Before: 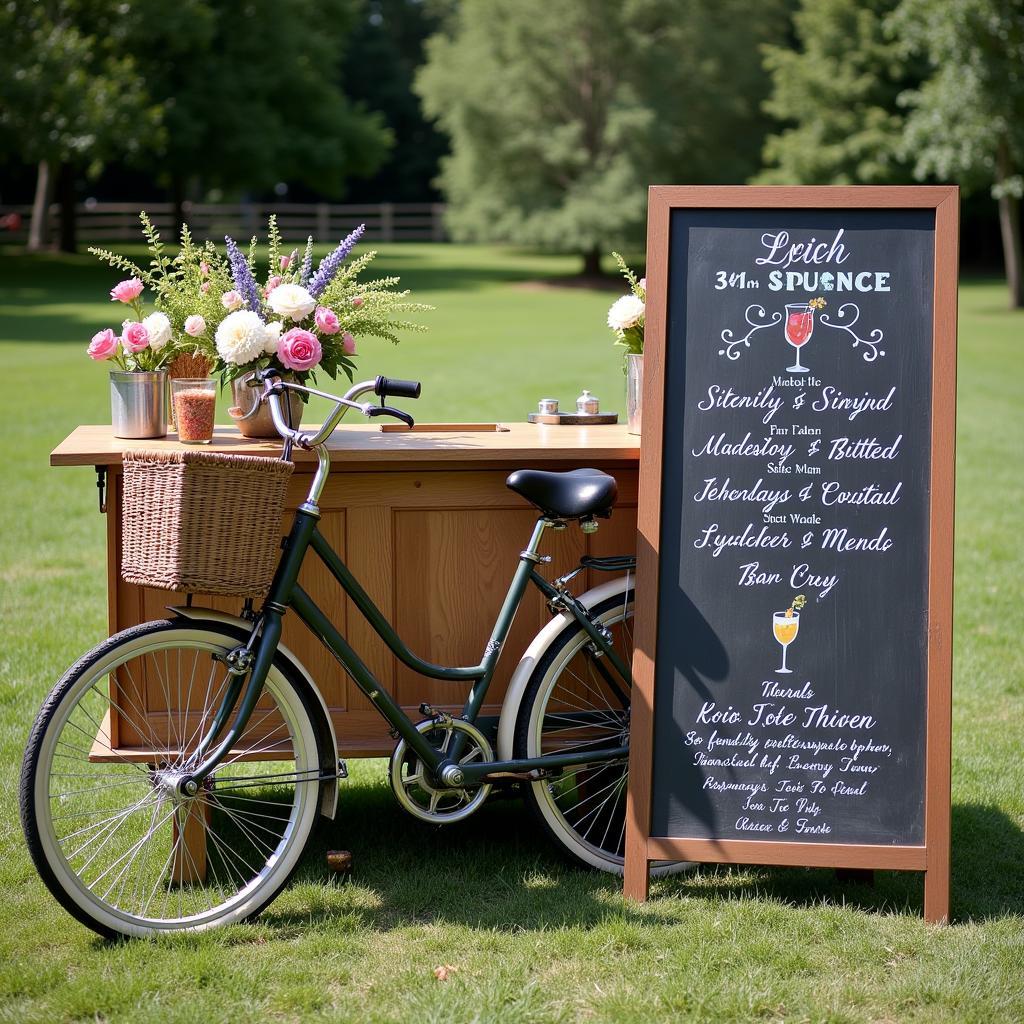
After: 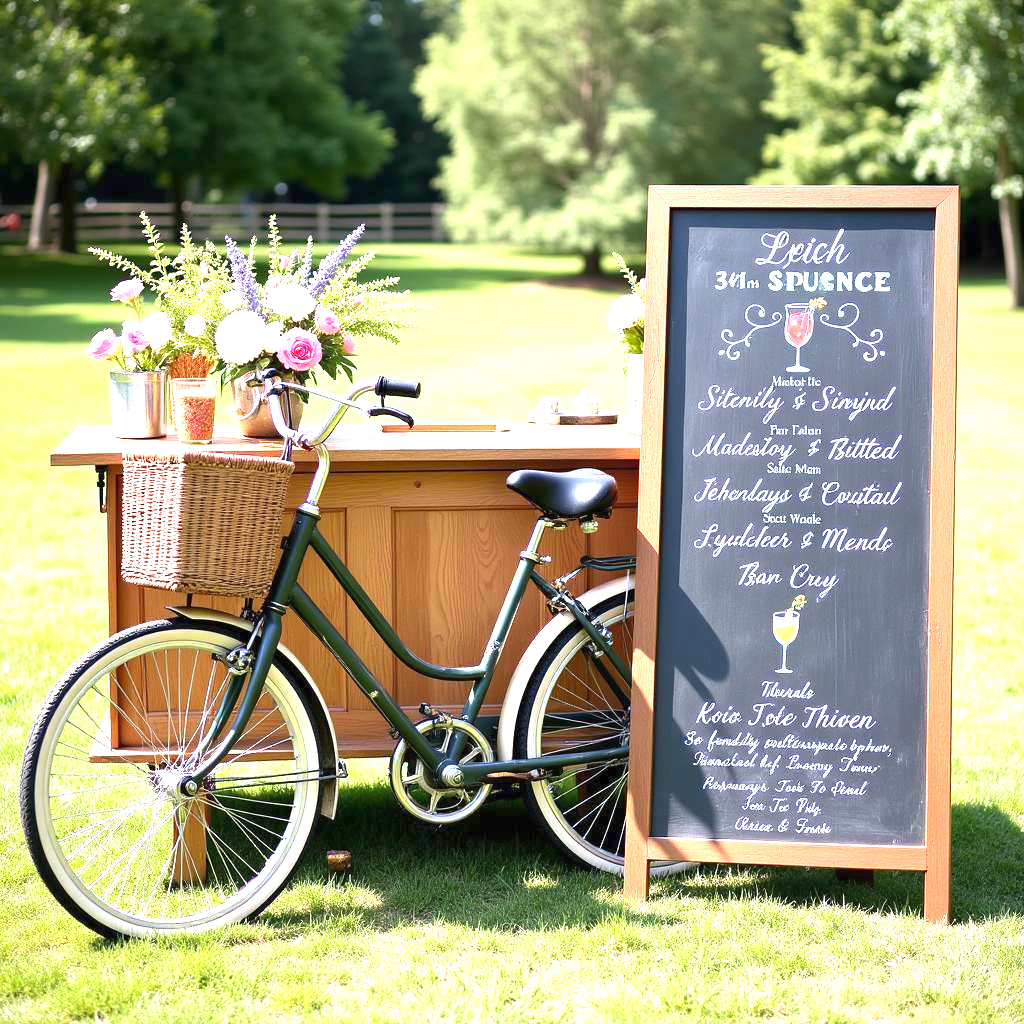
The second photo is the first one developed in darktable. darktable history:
exposure: black level correction 0, exposure 1.917 EV, compensate highlight preservation false
